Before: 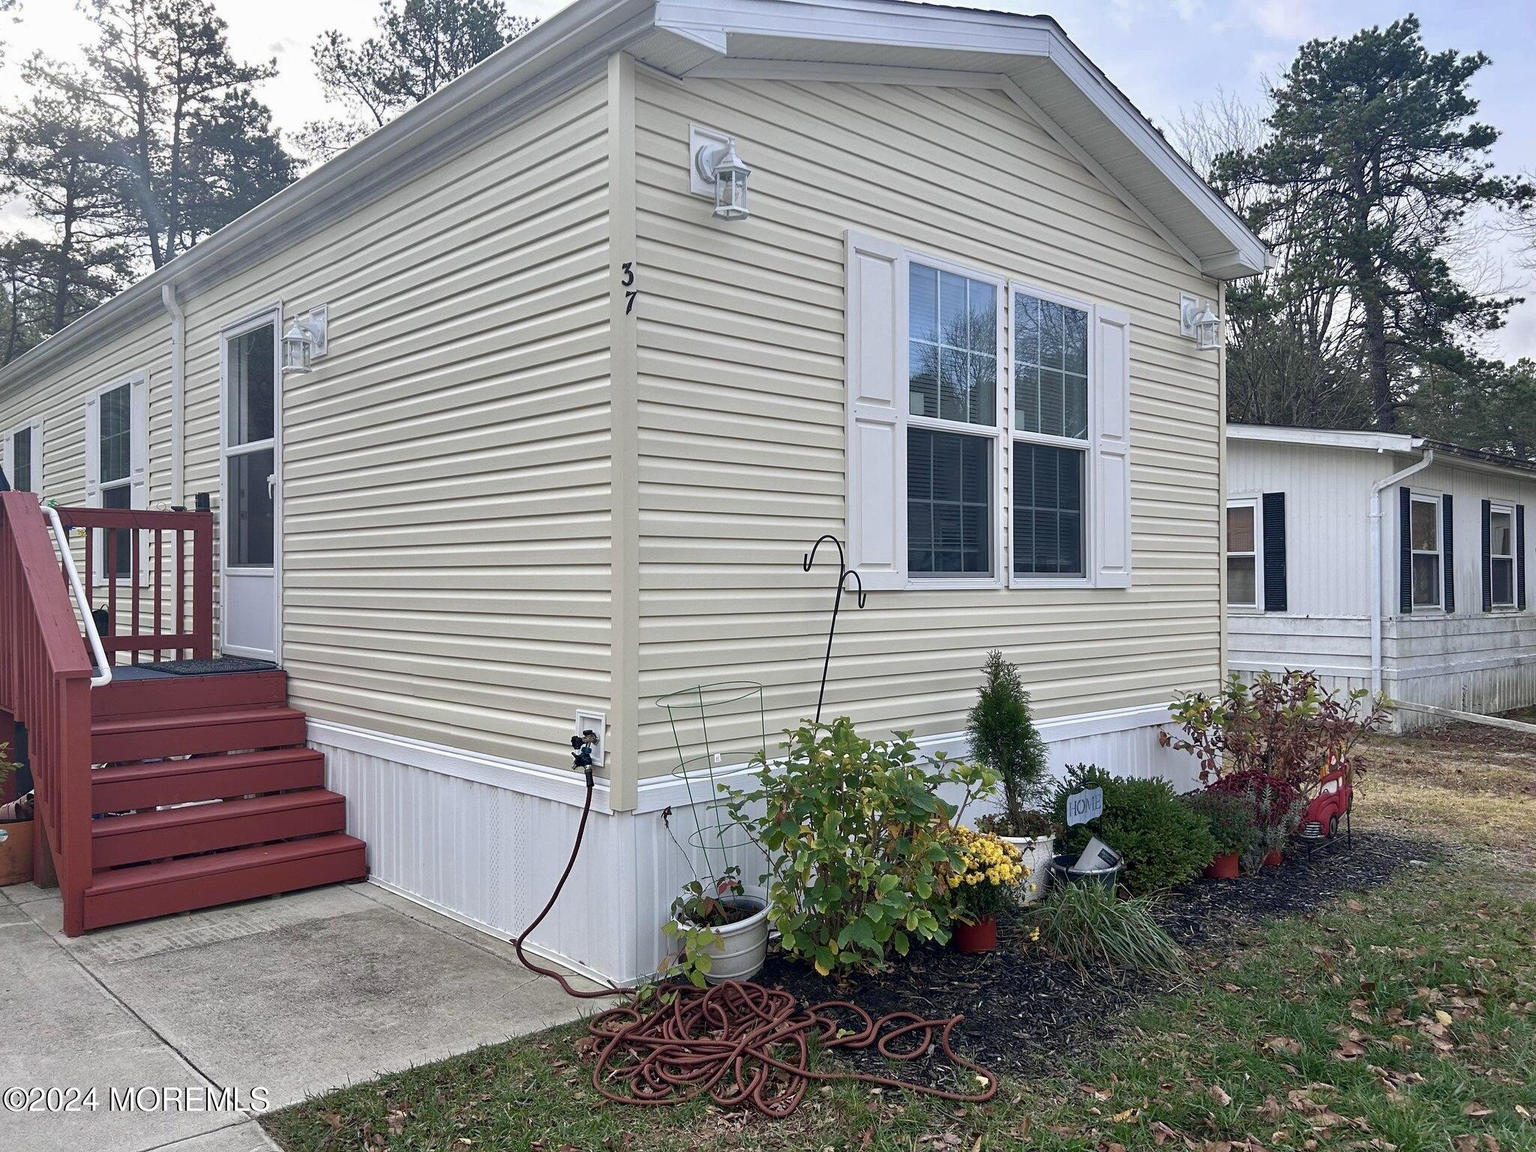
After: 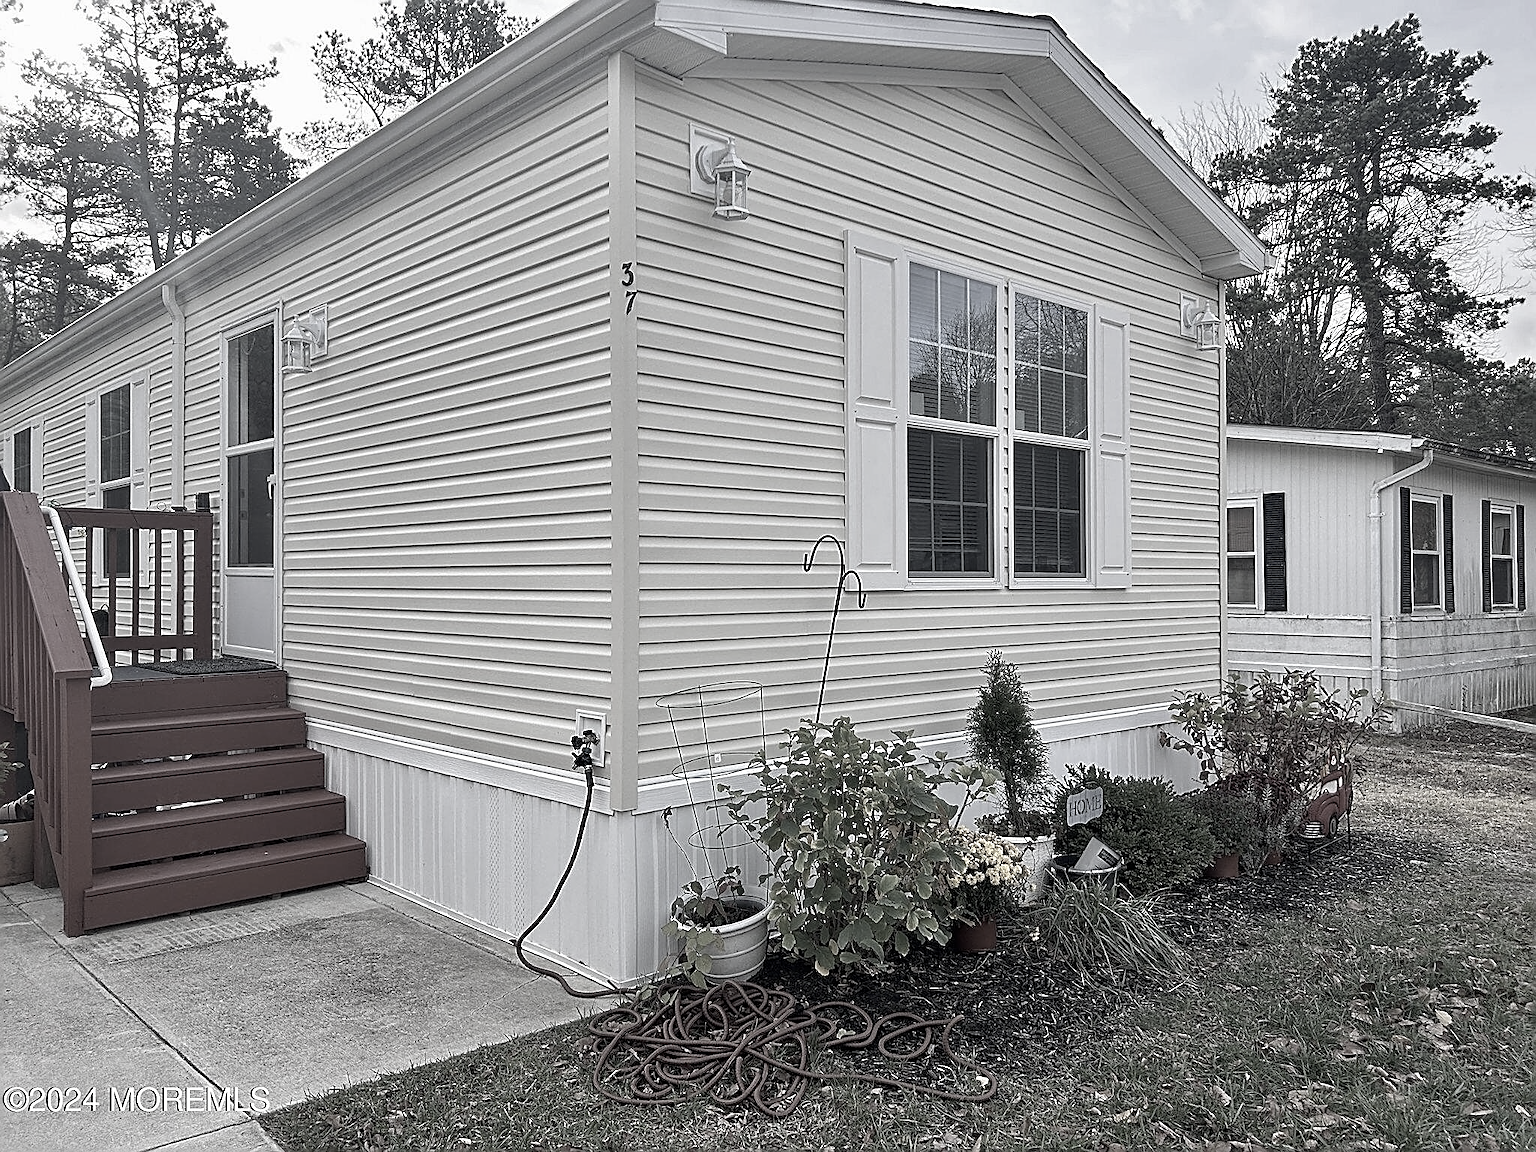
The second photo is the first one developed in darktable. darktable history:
sharpen: radius 1.662, amount 1.284
color correction: highlights b* -0.055, saturation 0.198
